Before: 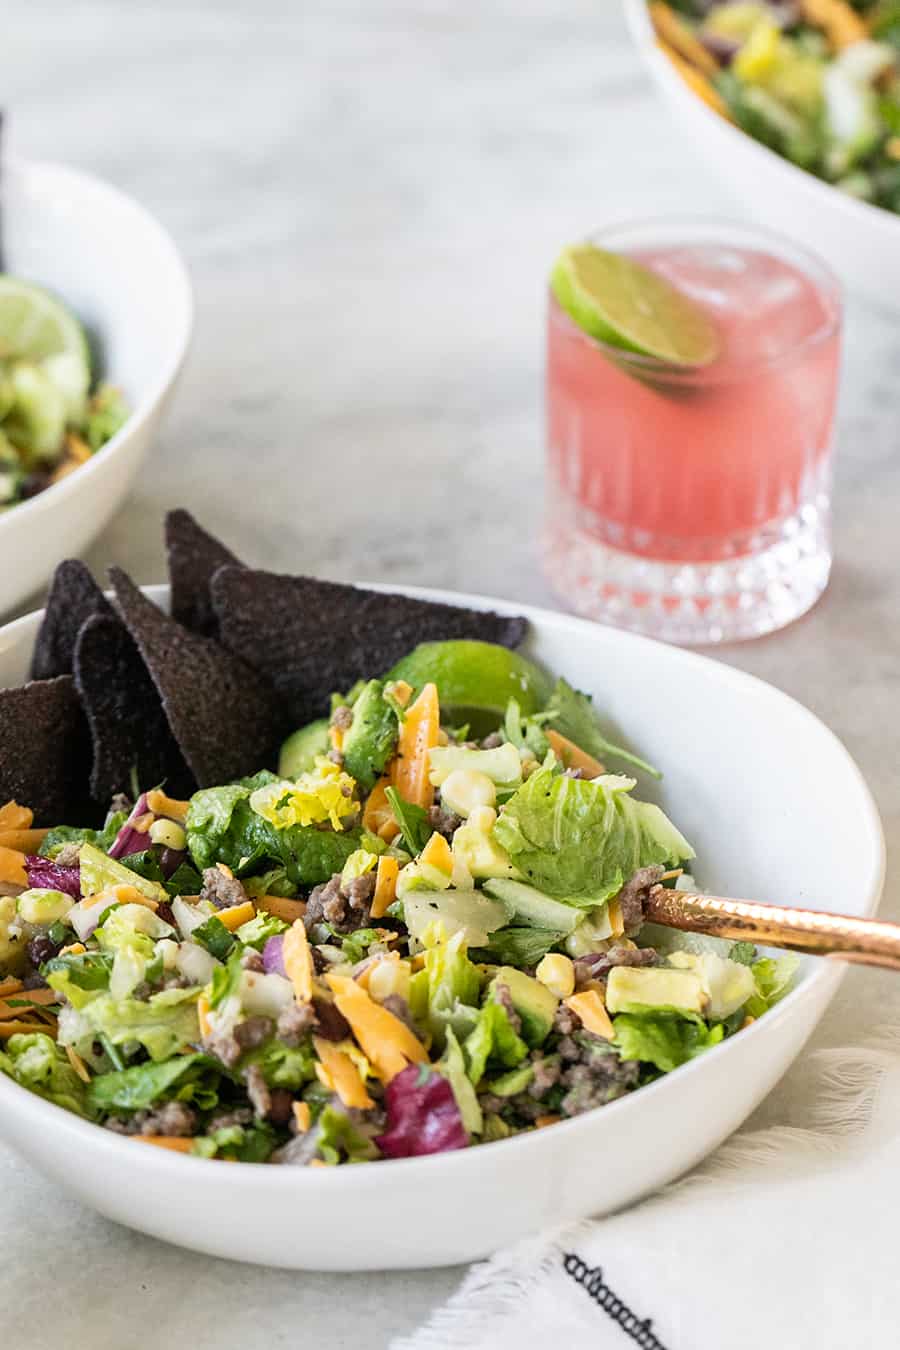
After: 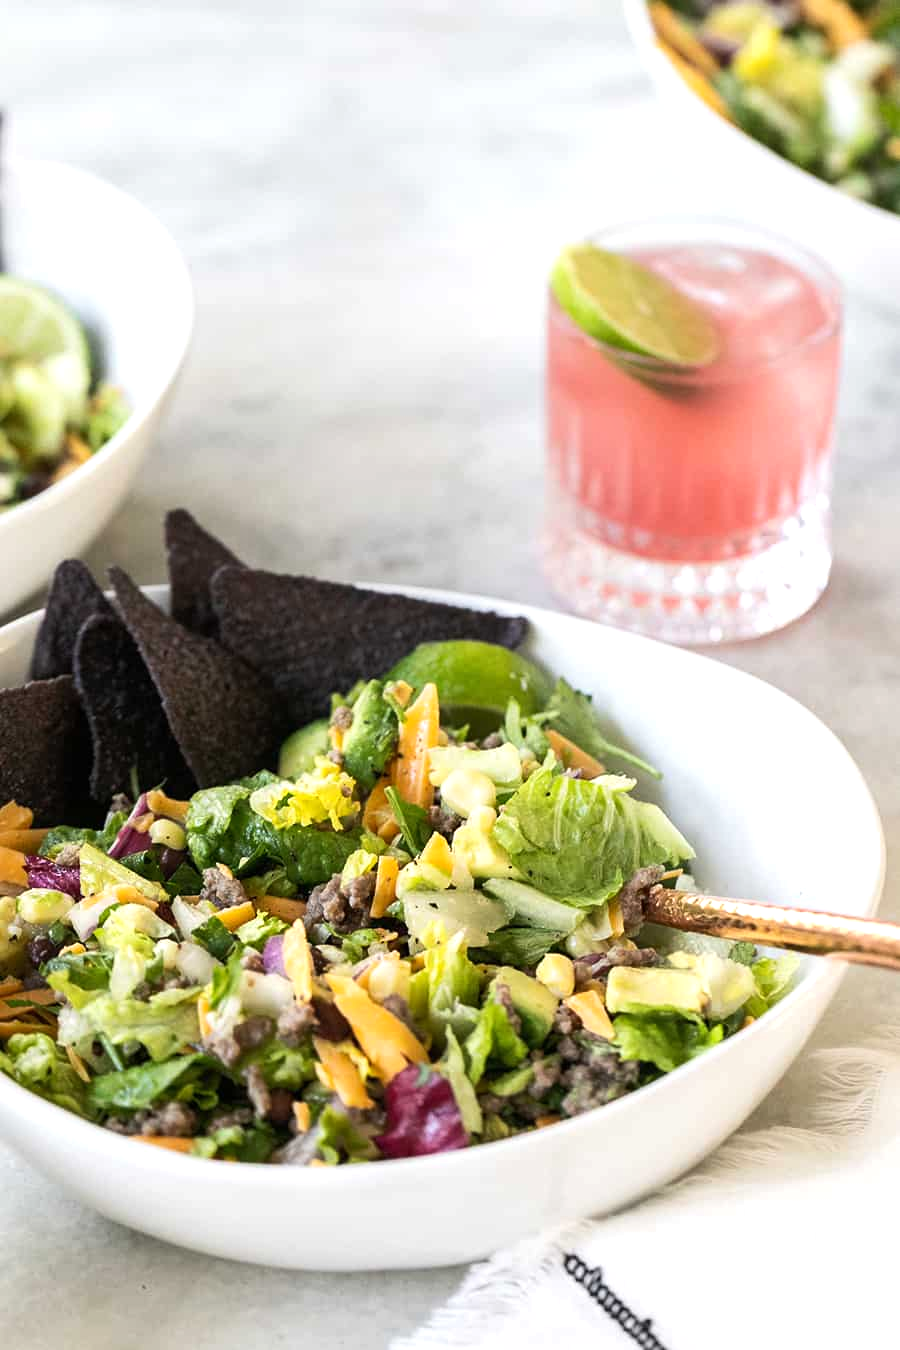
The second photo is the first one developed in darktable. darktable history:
tone equalizer: -8 EV -0.001 EV, -7 EV 0.002 EV, -6 EV -0.003 EV, -5 EV -0.011 EV, -4 EV -0.082 EV, -3 EV -0.204 EV, -2 EV -0.274 EV, -1 EV 0.079 EV, +0 EV 0.333 EV
